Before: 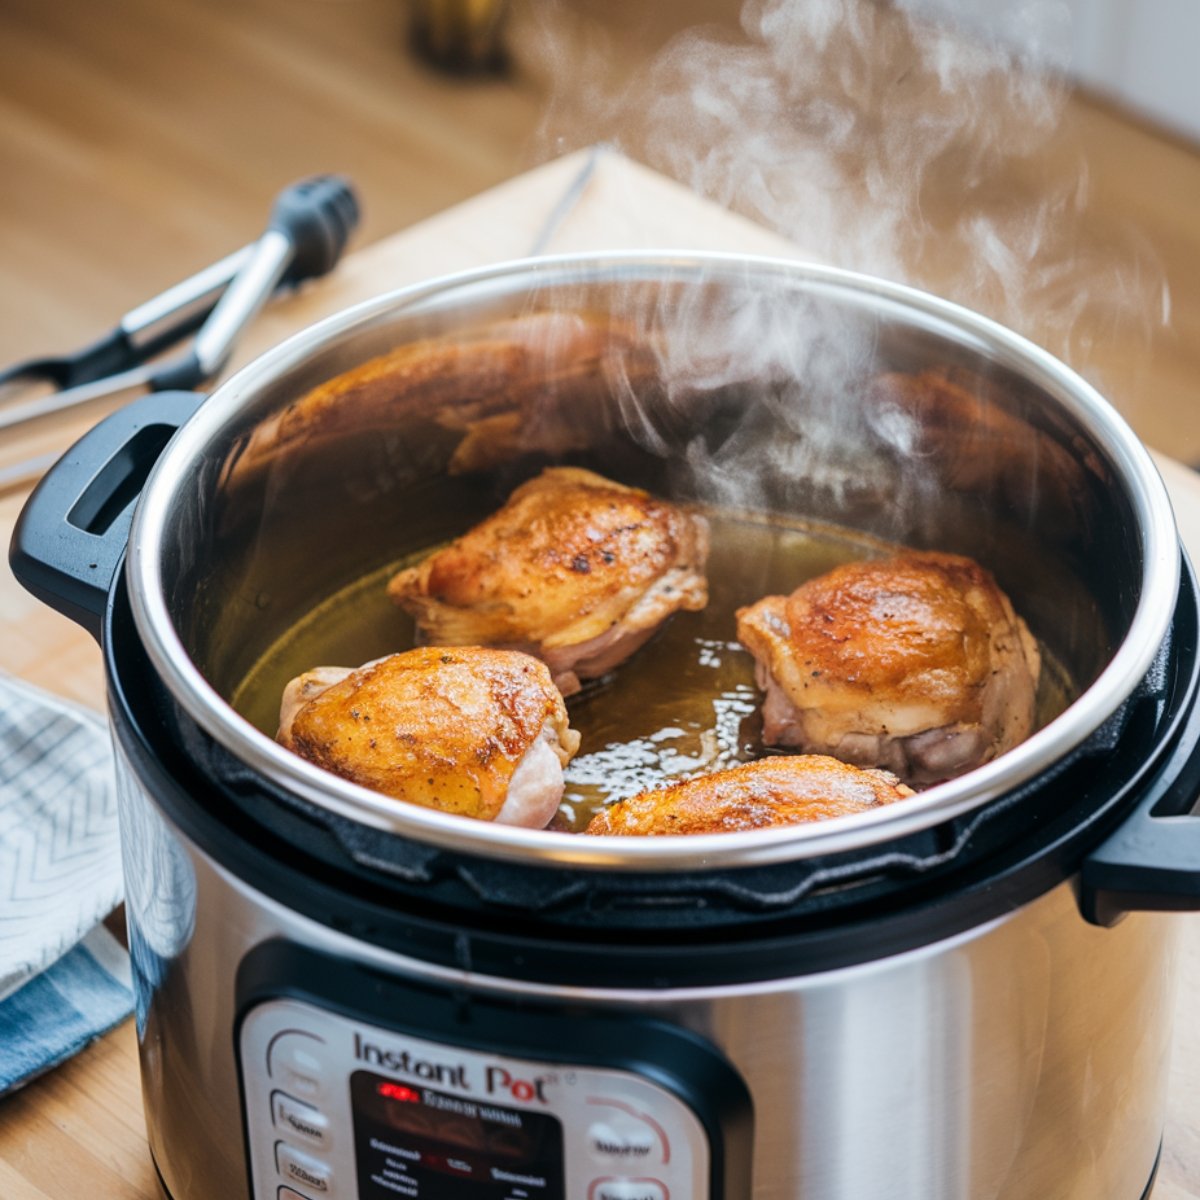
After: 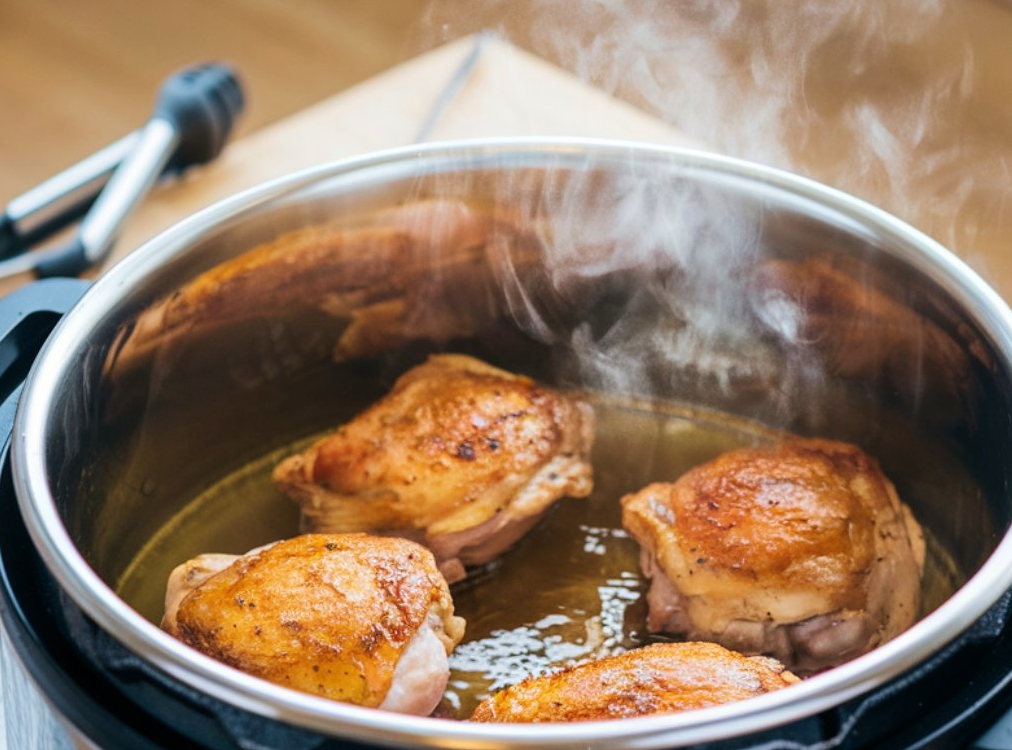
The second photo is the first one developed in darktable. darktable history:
crop and rotate: left 9.658%, top 9.442%, right 6.007%, bottom 28.023%
velvia: on, module defaults
